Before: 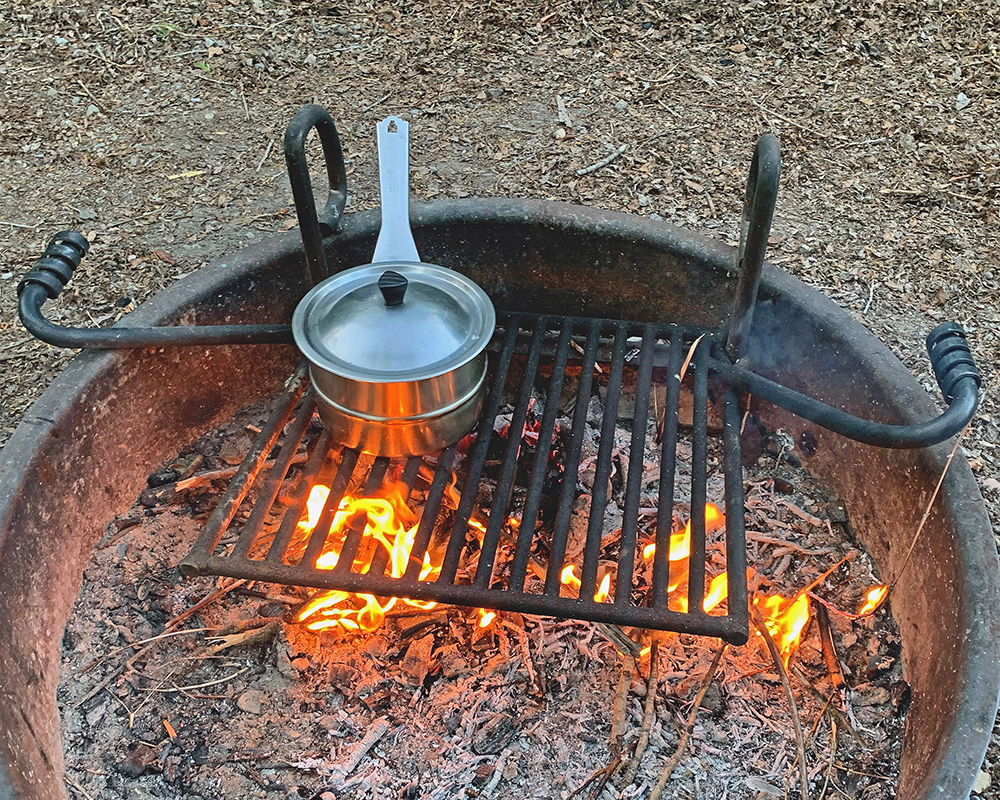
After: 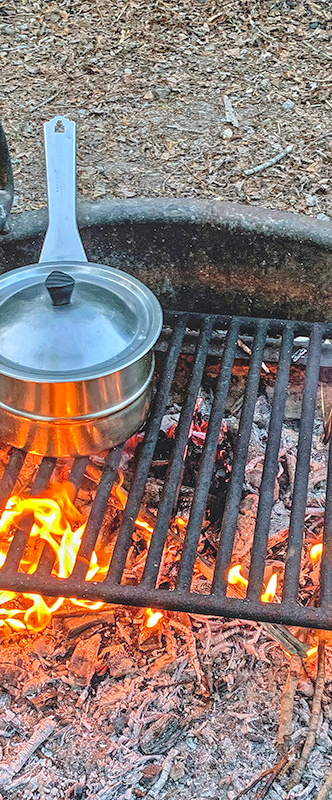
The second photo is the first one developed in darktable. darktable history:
tone equalizer: -7 EV 0.15 EV, -6 EV 0.6 EV, -5 EV 1.15 EV, -4 EV 1.33 EV, -3 EV 1.15 EV, -2 EV 0.6 EV, -1 EV 0.15 EV, mask exposure compensation -0.5 EV
crop: left 33.36%, right 33.36%
local contrast: highlights 74%, shadows 55%, detail 176%, midtone range 0.207
color correction: highlights a* -0.137, highlights b* -5.91, shadows a* -0.137, shadows b* -0.137
